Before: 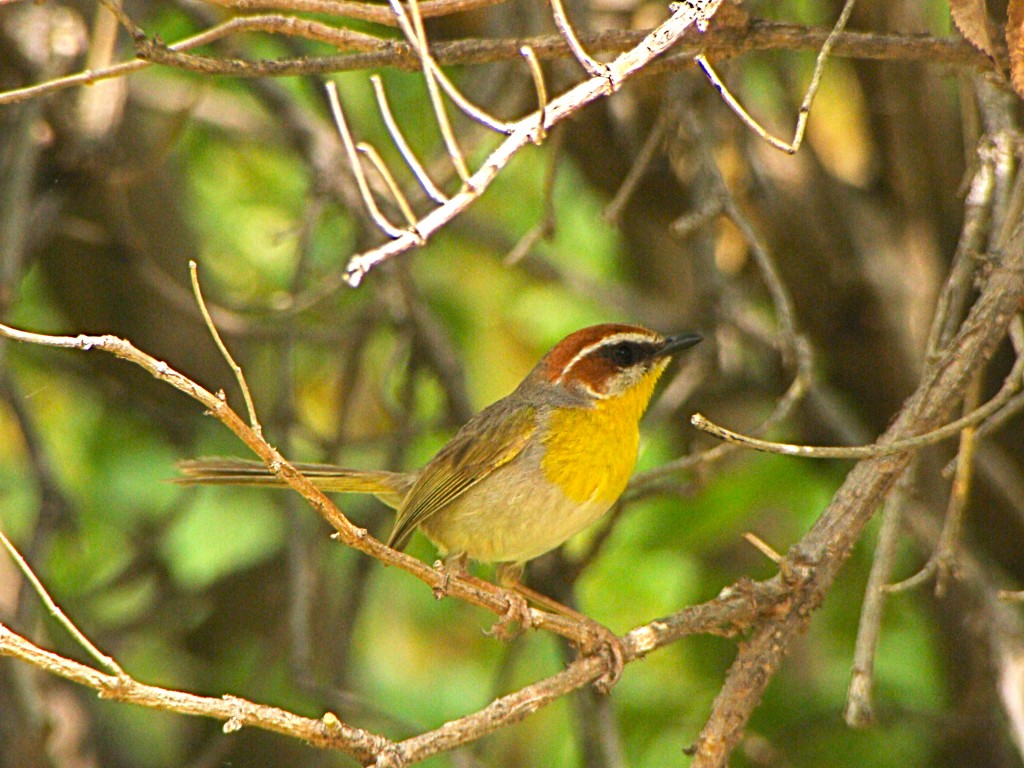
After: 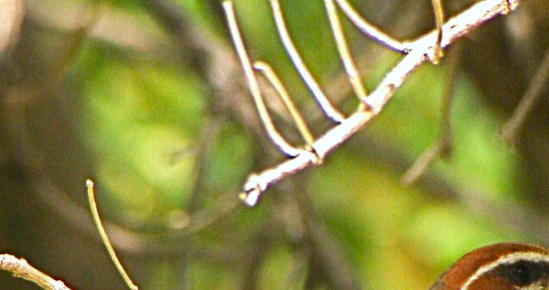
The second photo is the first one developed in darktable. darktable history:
white balance: red 0.976, blue 1.04
crop: left 10.121%, top 10.631%, right 36.218%, bottom 51.526%
